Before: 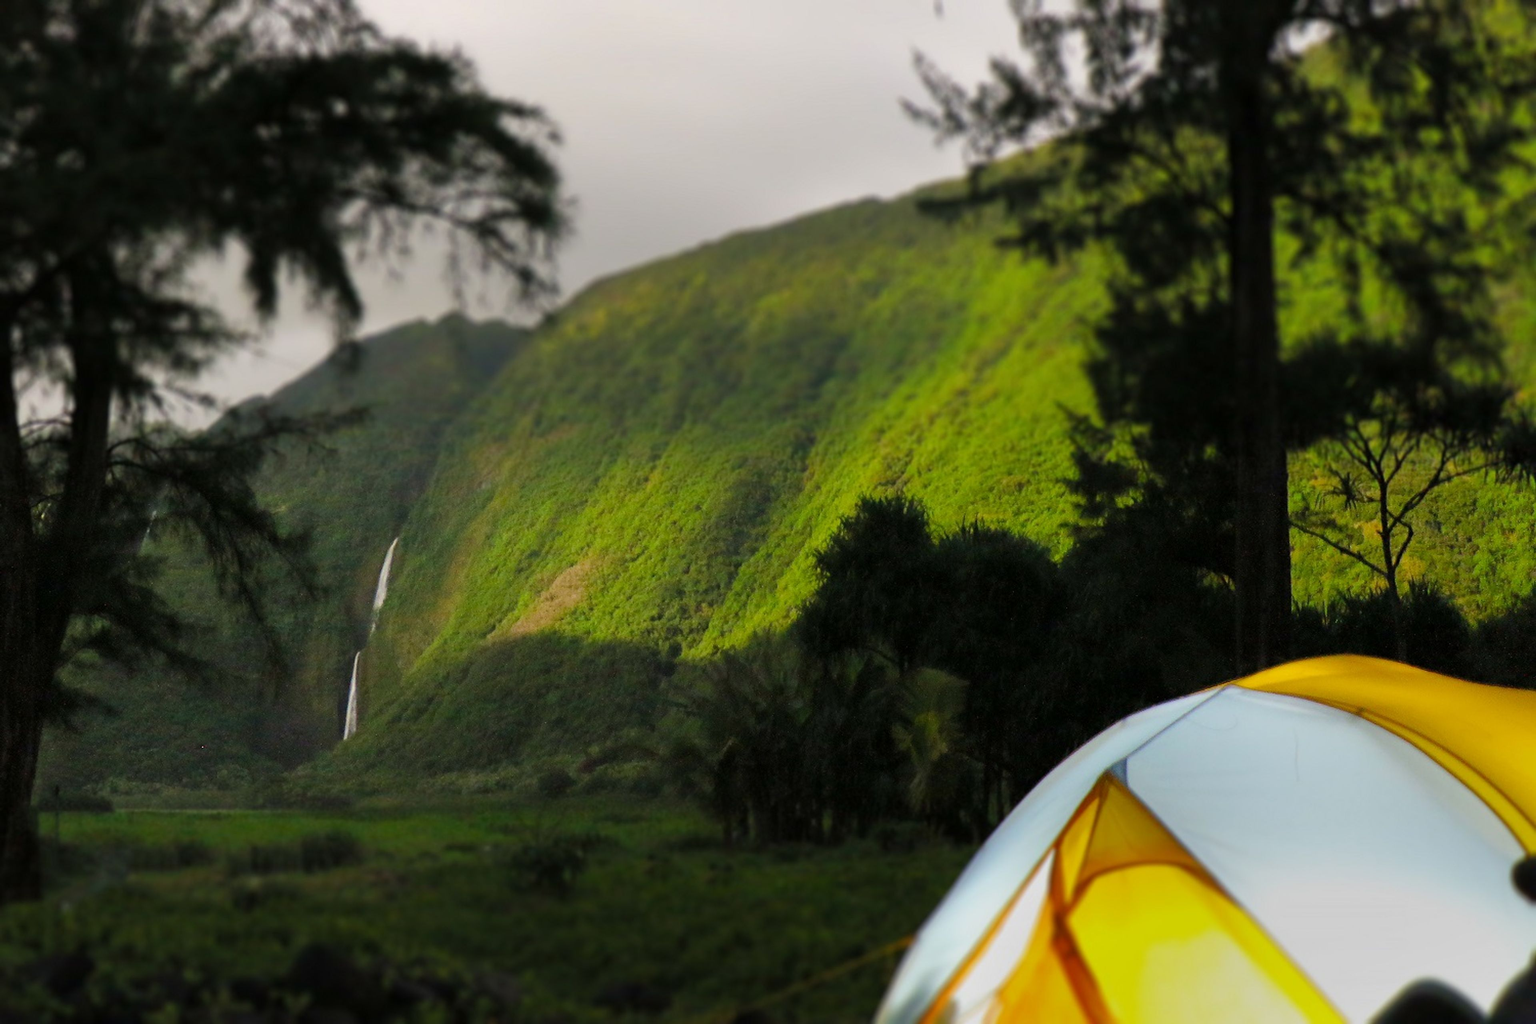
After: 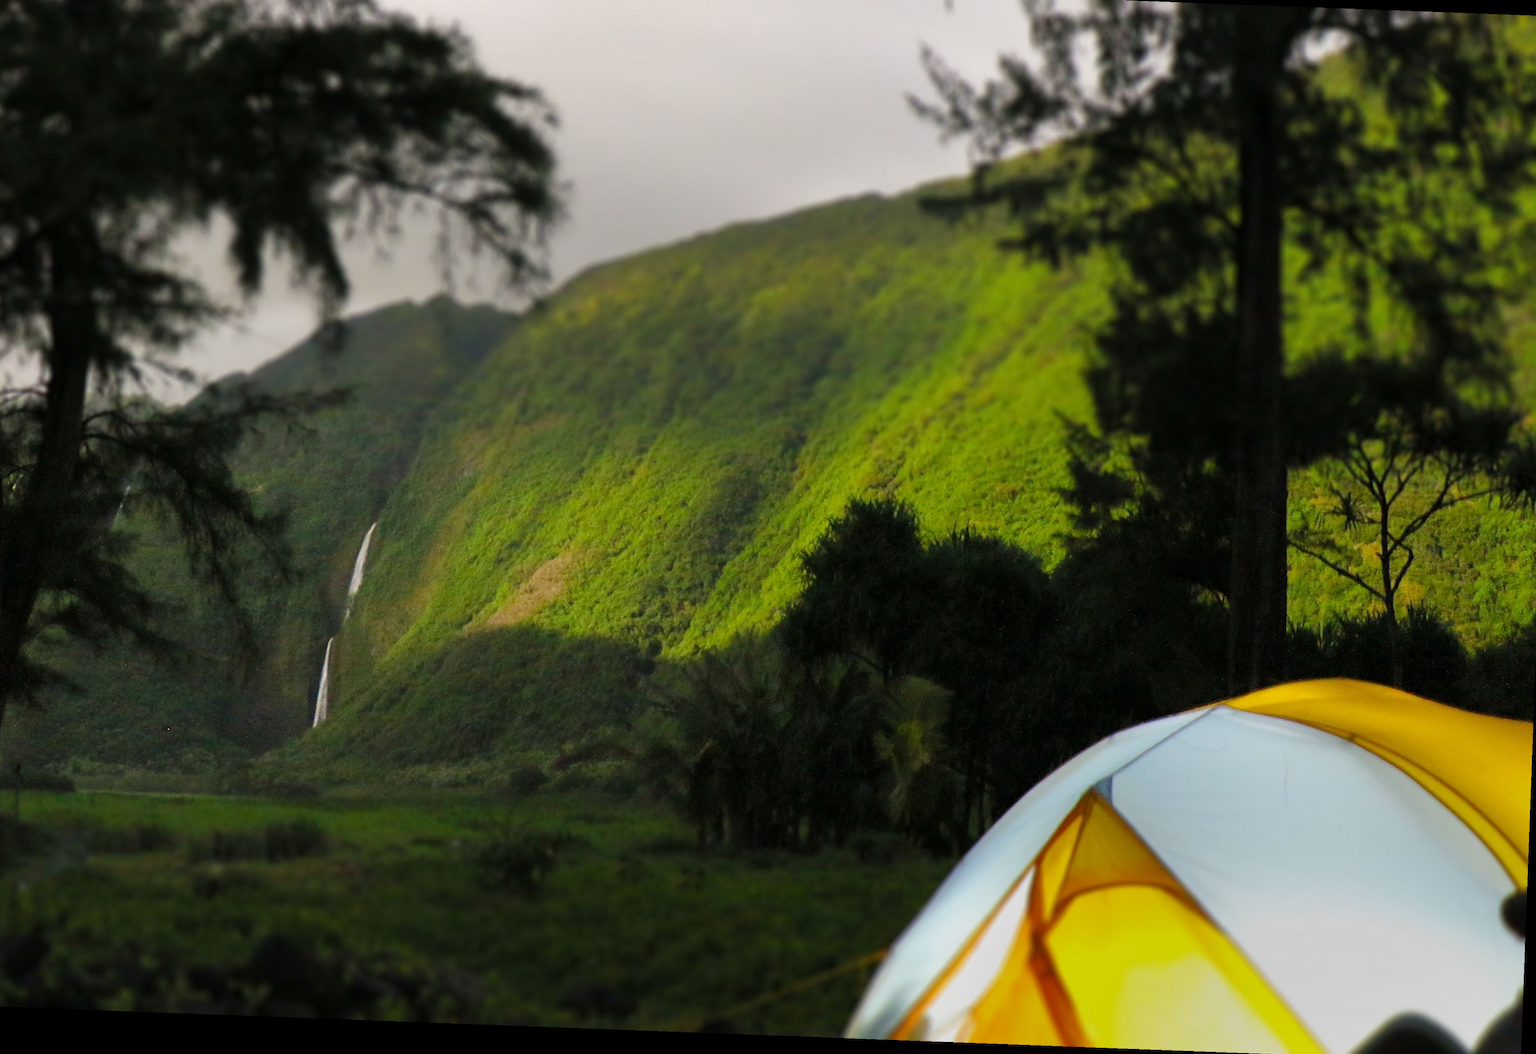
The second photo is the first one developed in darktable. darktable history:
crop and rotate: angle -2.14°, left 3.081%, top 3.816%, right 1.416%, bottom 0.75%
